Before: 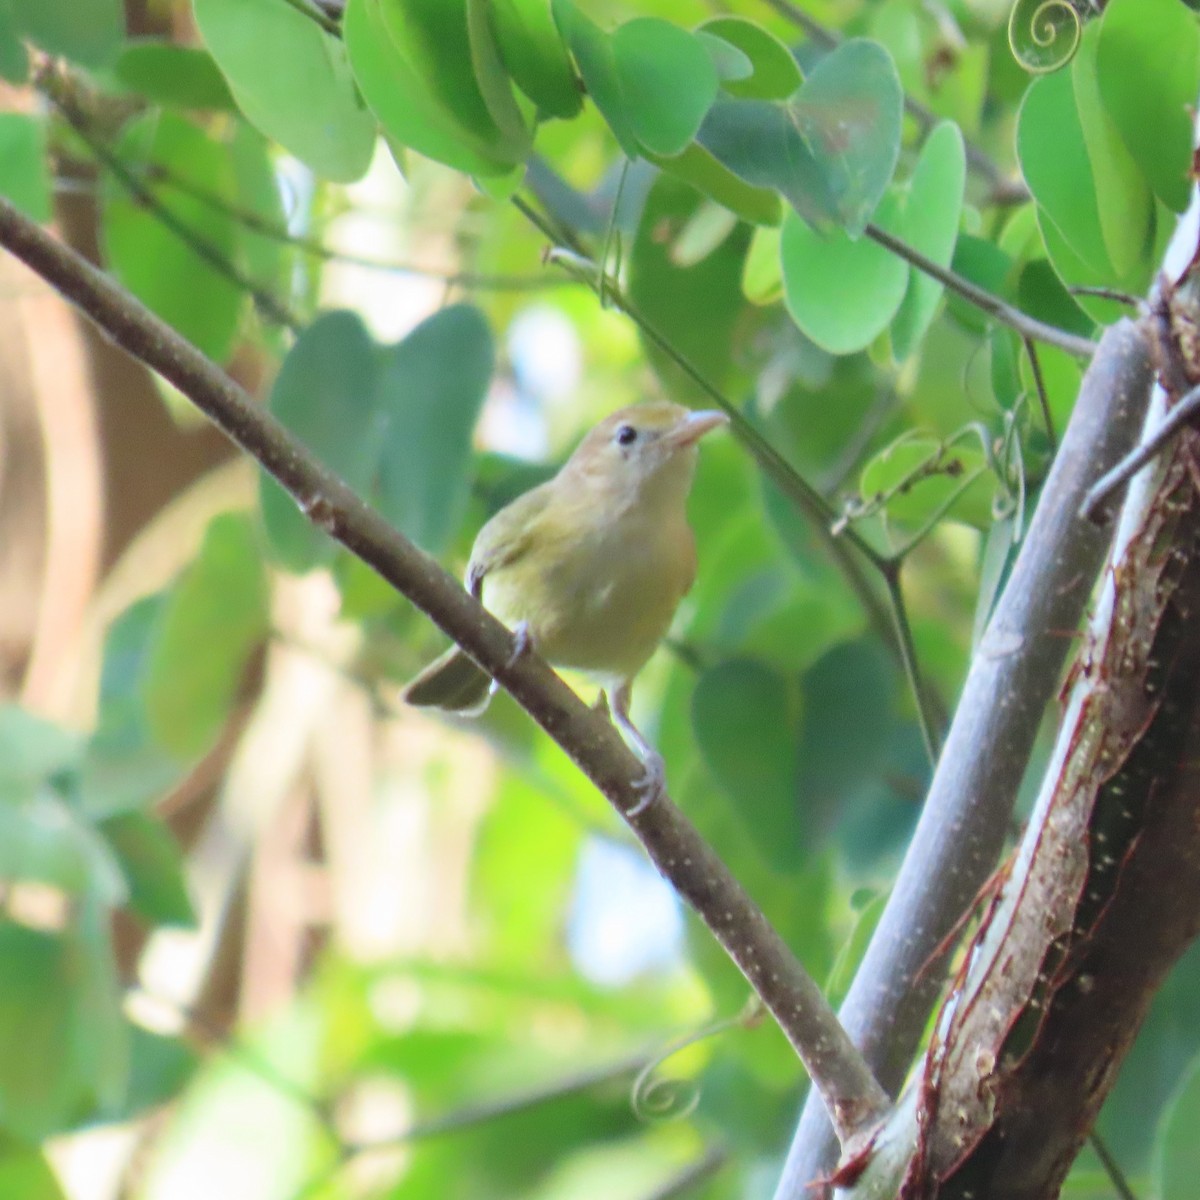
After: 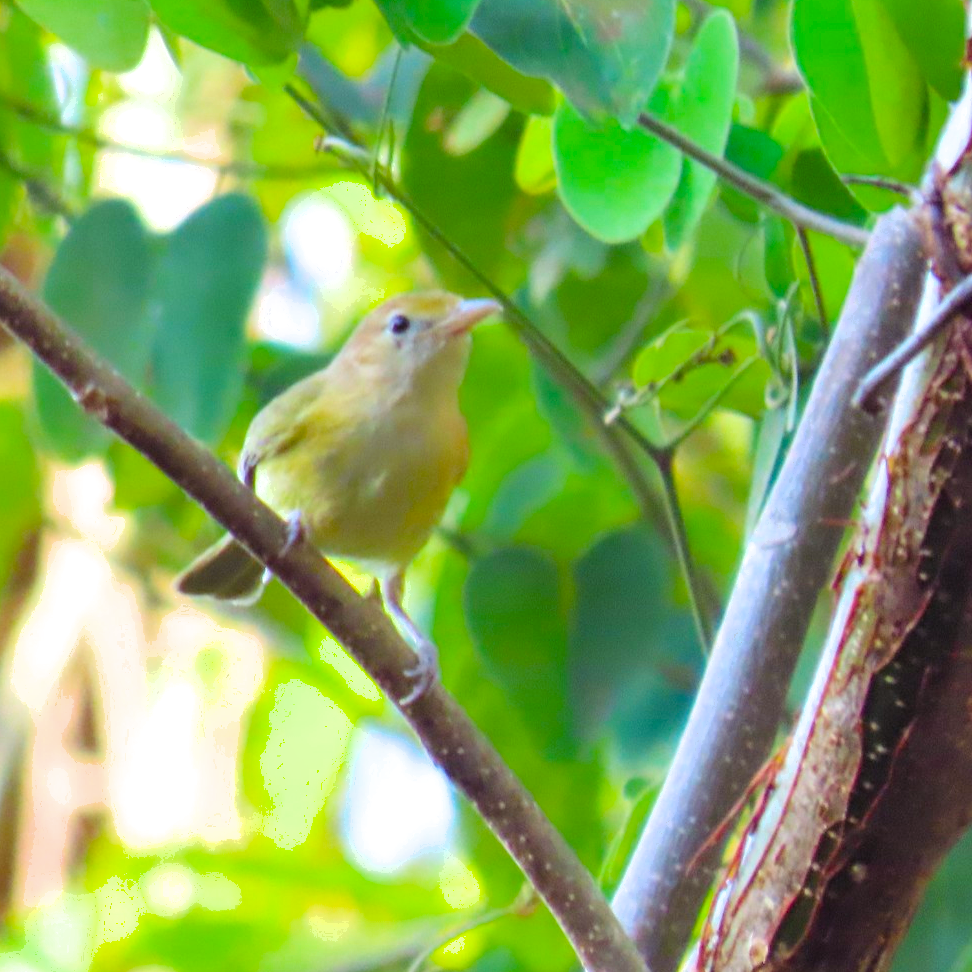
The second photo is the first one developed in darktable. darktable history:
color balance rgb: shadows lift › luminance 0.451%, shadows lift › chroma 6.984%, shadows lift › hue 298.9°, perceptual saturation grading › global saturation 25.34%, global vibrance 40.597%
crop: left 18.971%, top 9.327%, right 0%, bottom 9.636%
filmic rgb: middle gray luminance 18.38%, black relative exposure -11.49 EV, white relative exposure 2.56 EV, threshold 5.96 EV, target black luminance 0%, hardness 8.36, latitude 98.62%, contrast 1.082, shadows ↔ highlights balance 0.378%, enable highlight reconstruction true
exposure: exposure 0.253 EV, compensate highlight preservation false
shadows and highlights: shadows 52.36, highlights -28.67, soften with gaussian
